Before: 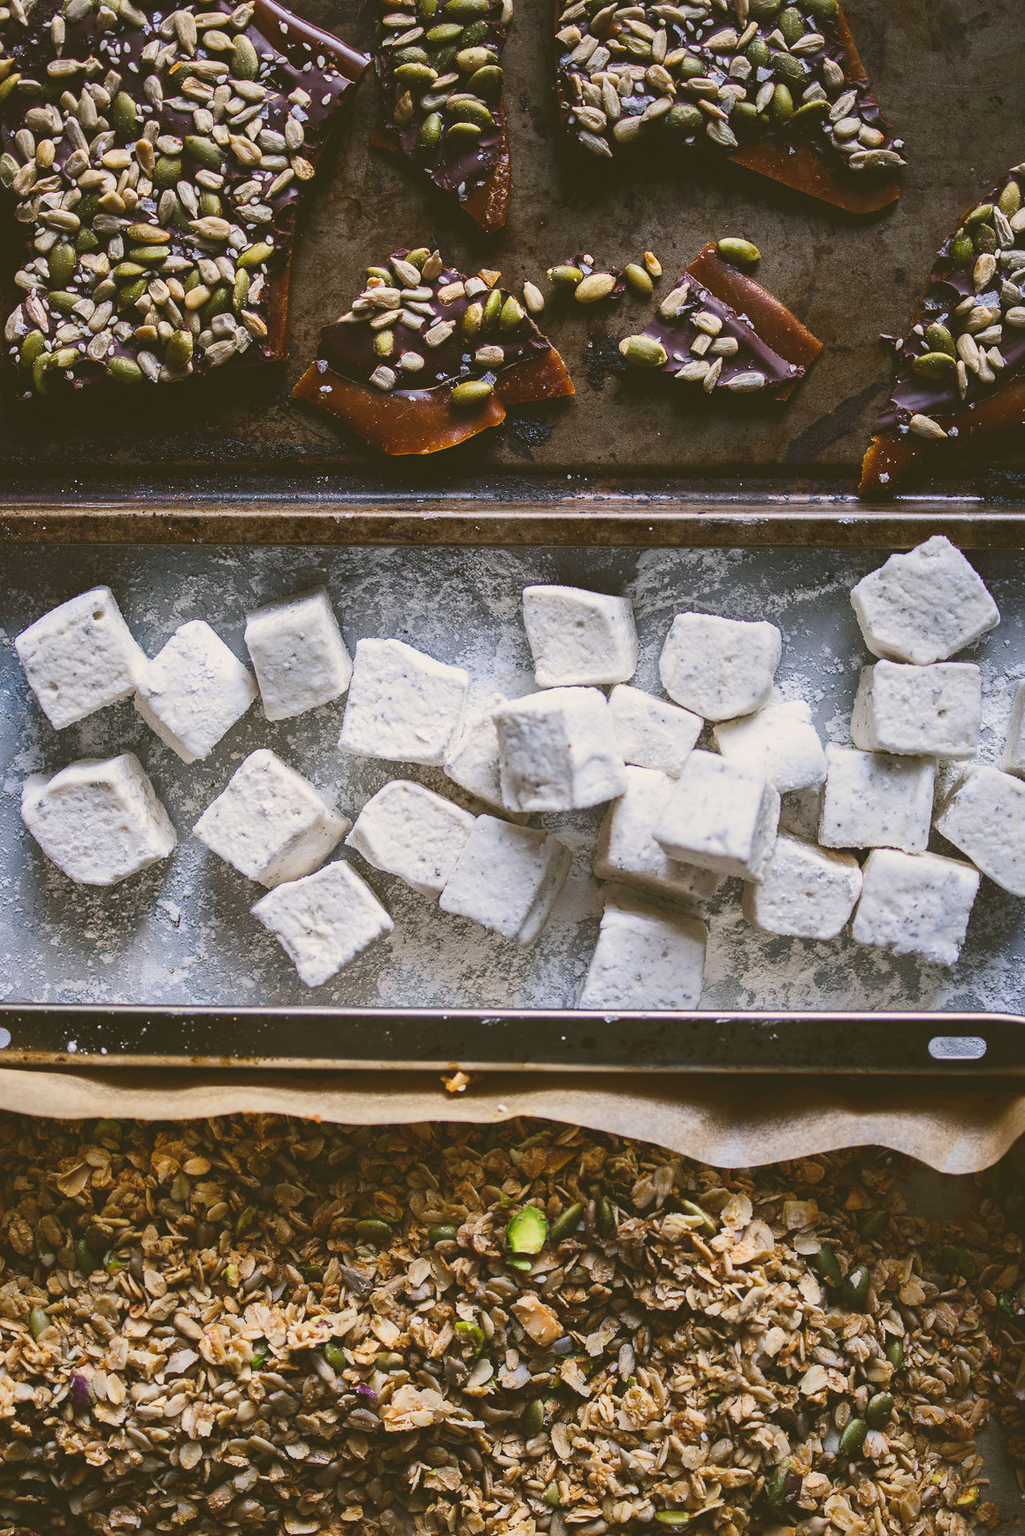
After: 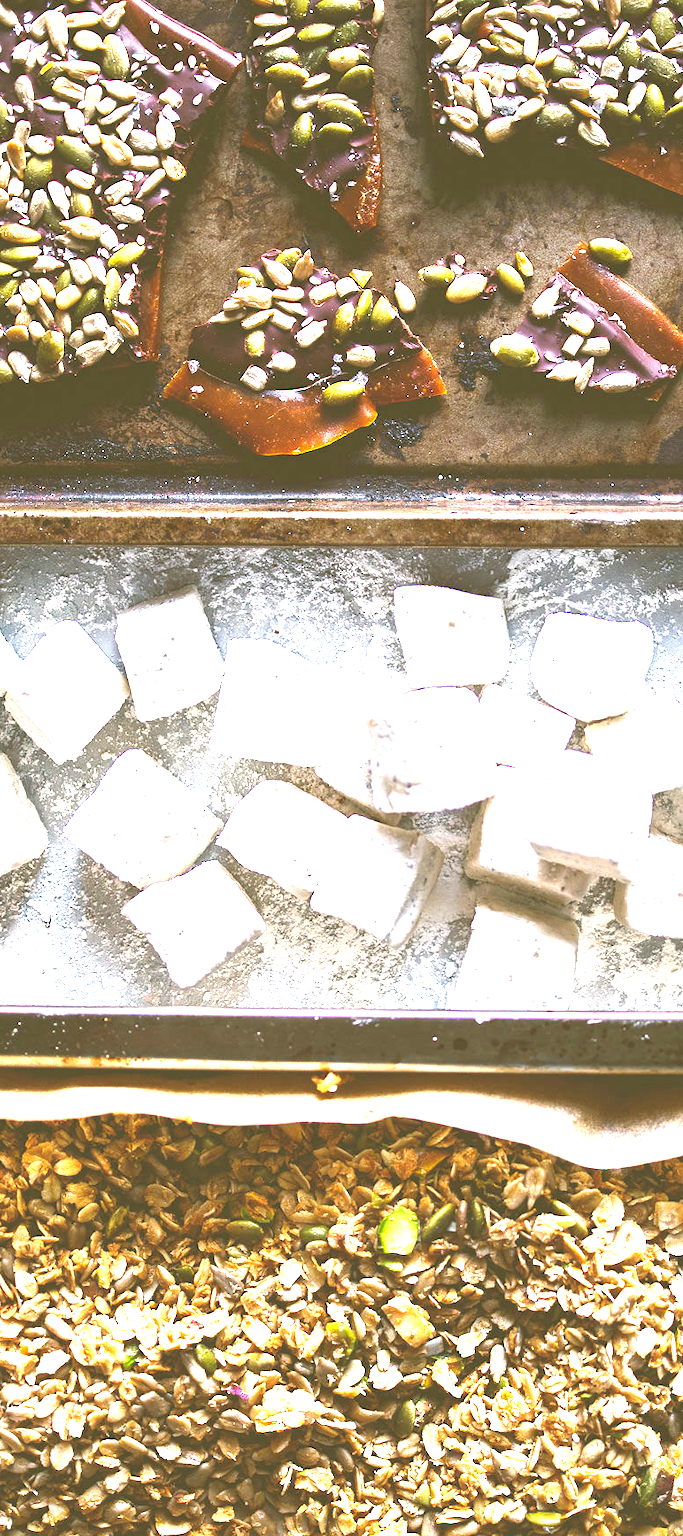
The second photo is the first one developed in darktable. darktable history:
crop and rotate: left 12.673%, right 20.66%
exposure: exposure 2 EV, compensate exposure bias true, compensate highlight preservation false
